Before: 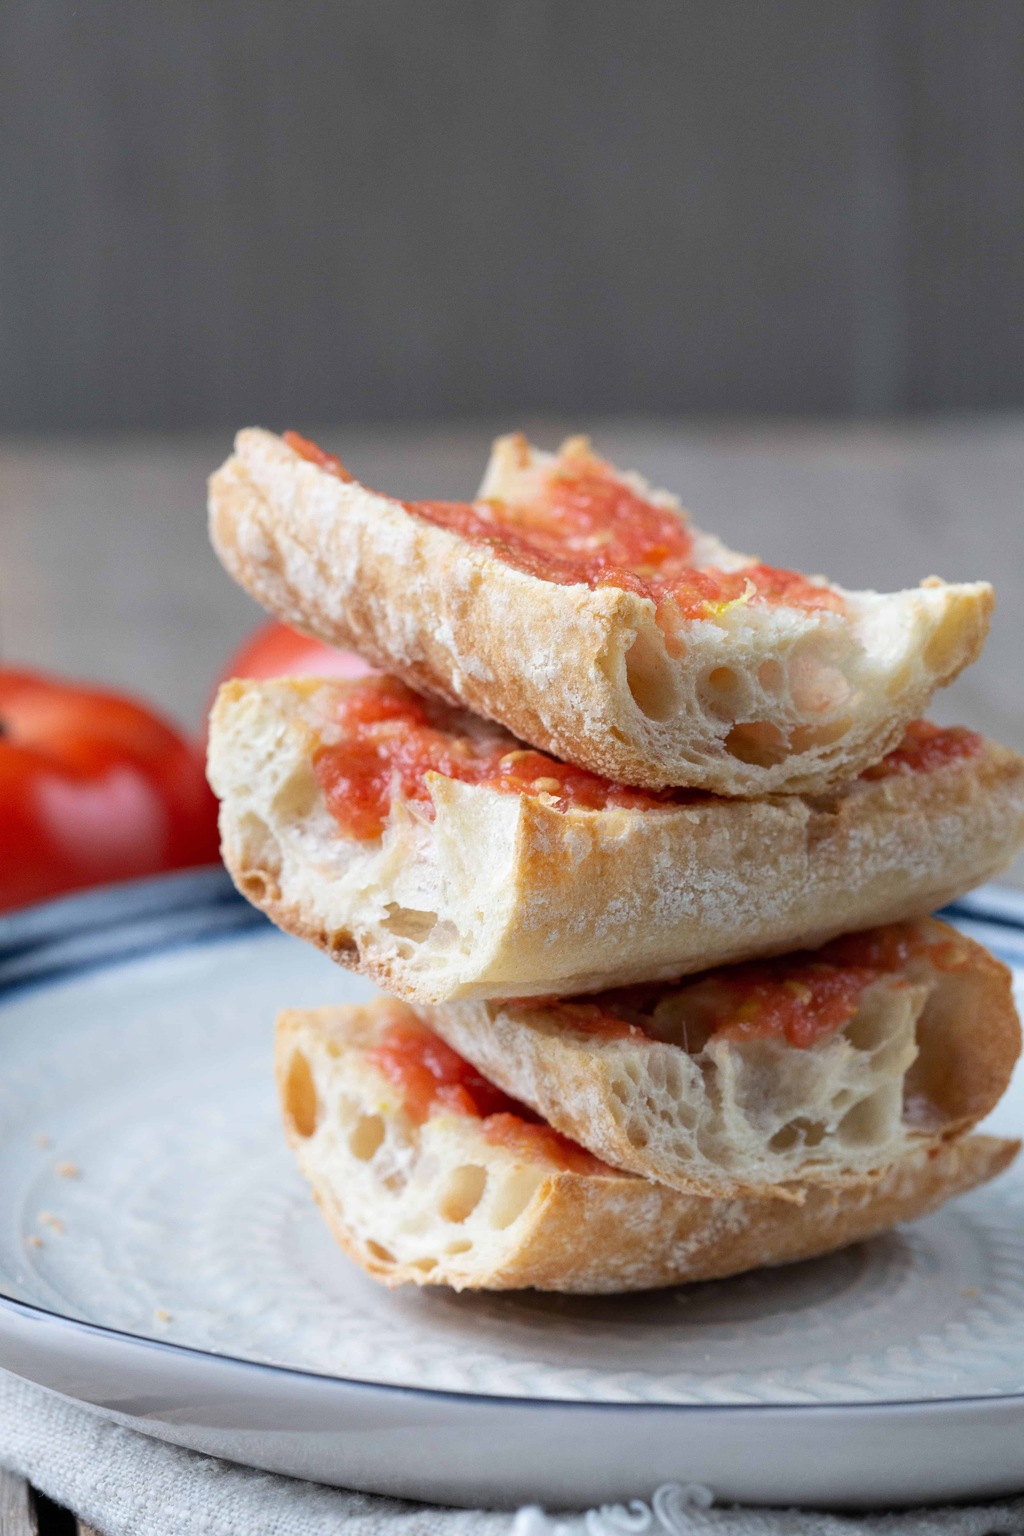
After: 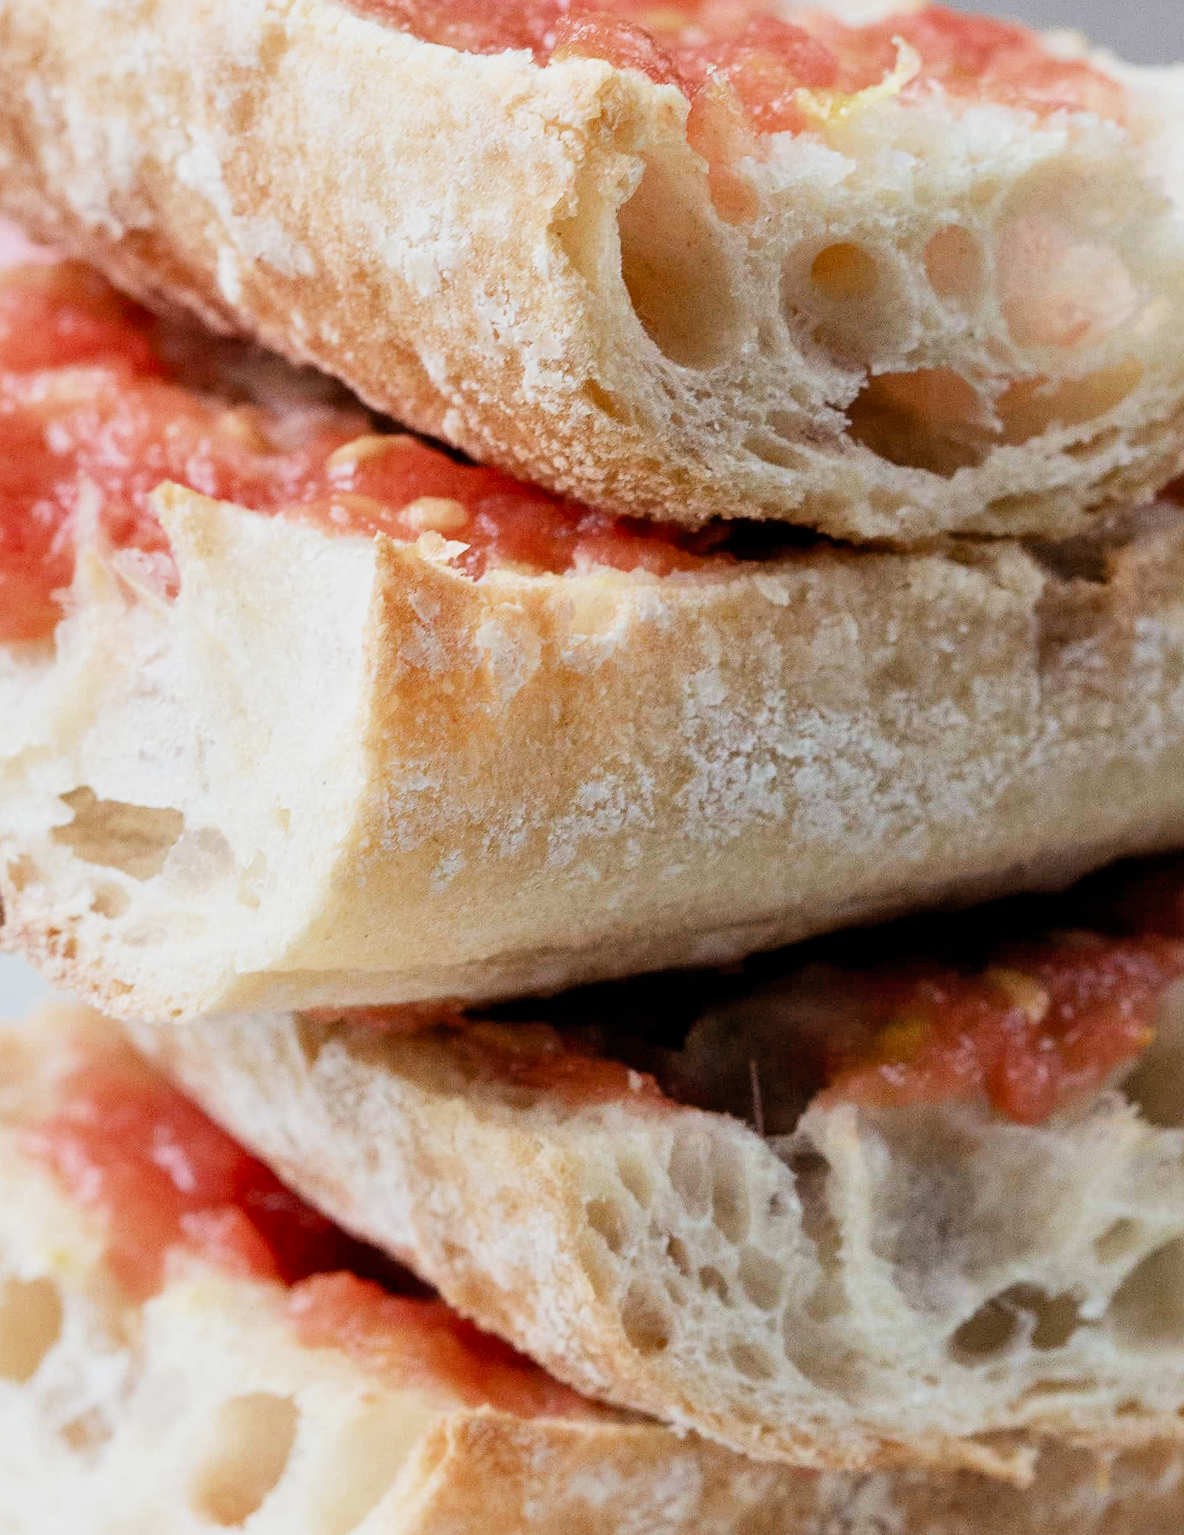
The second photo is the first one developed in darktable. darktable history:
exposure: black level correction 0.003, exposure 0.388 EV, compensate exposure bias true, compensate highlight preservation false
crop: left 34.951%, top 36.596%, right 14.964%, bottom 20.1%
shadows and highlights: radius 127.95, shadows 30.49, highlights -31.12, low approximation 0.01, soften with gaussian
filmic rgb: black relative exposure -5.14 EV, white relative exposure 3.99 EV, hardness 2.9, contrast 1.3, add noise in highlights 0.001, color science v3 (2019), use custom middle-gray values true, contrast in highlights soft
